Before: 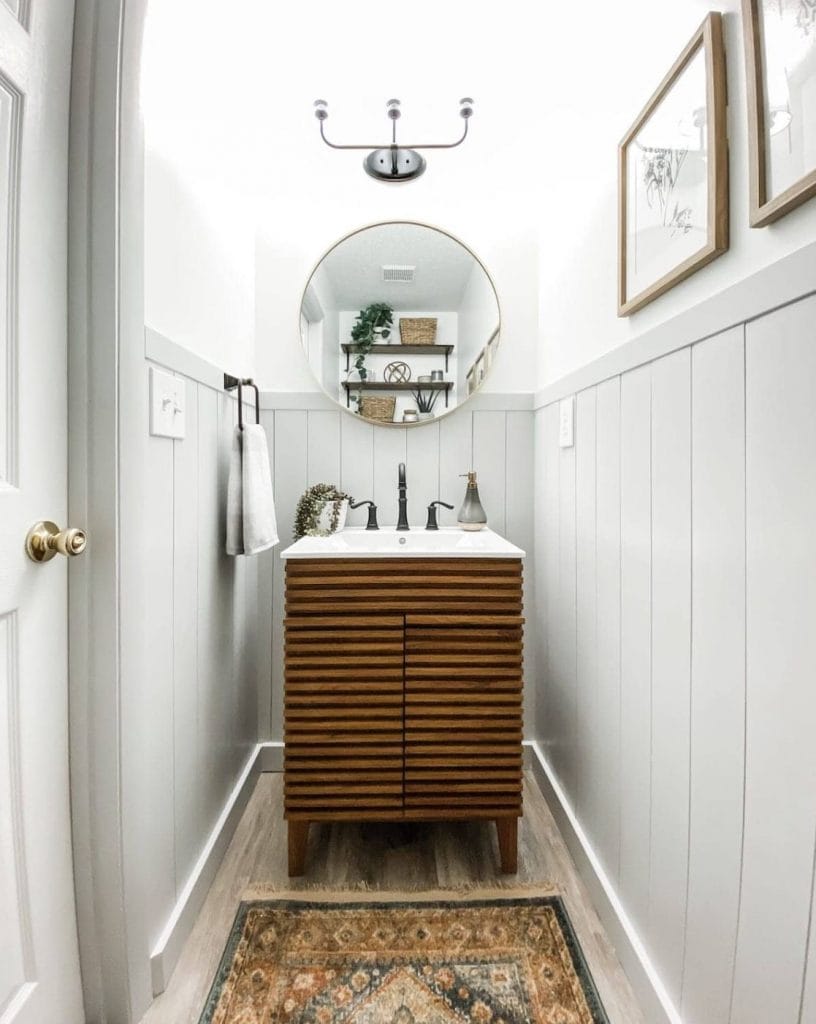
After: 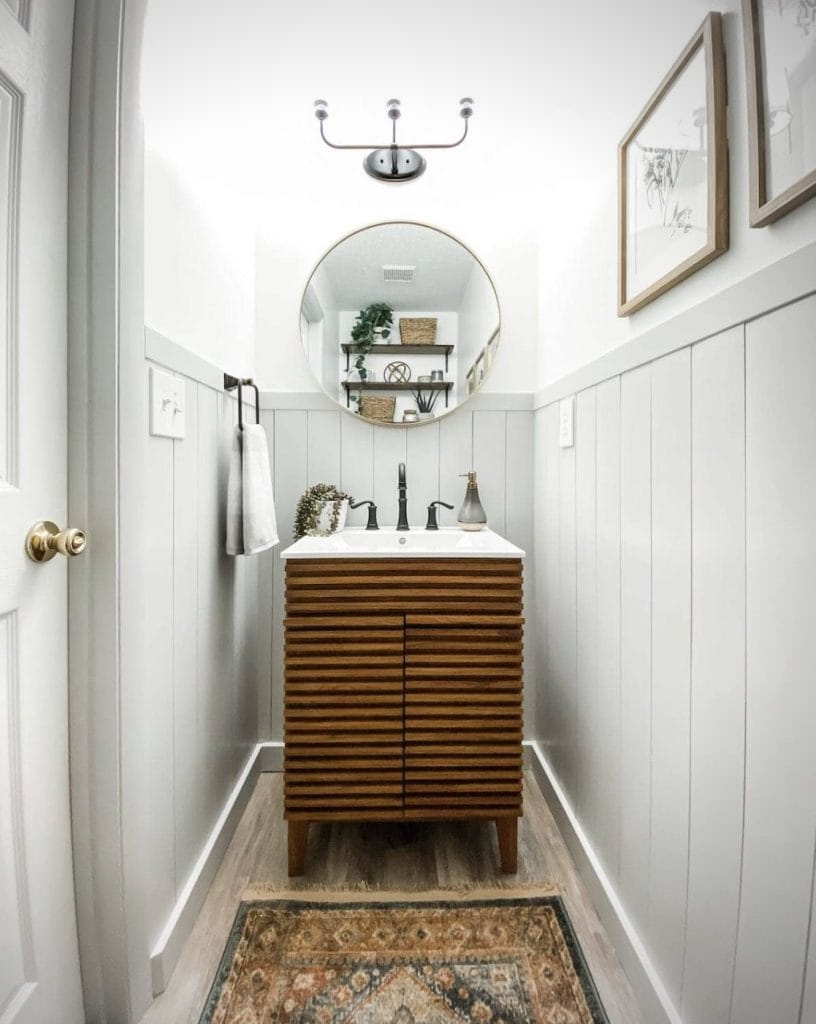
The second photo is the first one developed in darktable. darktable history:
vignetting: center (-0.15, 0.013)
